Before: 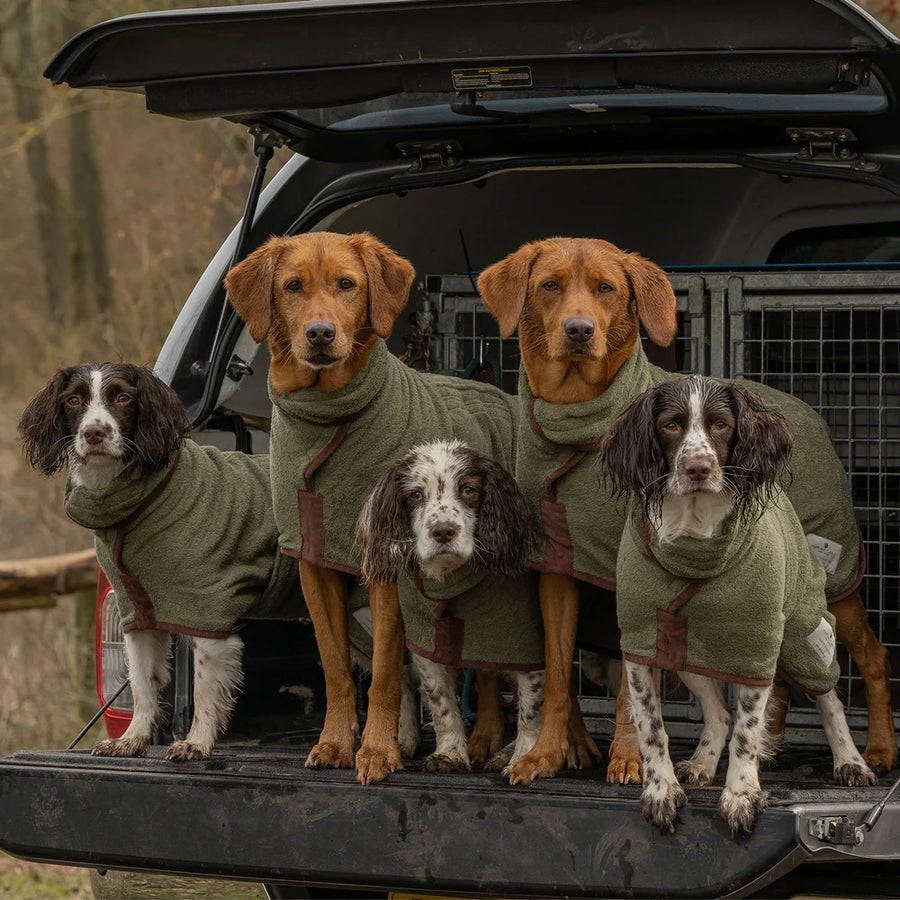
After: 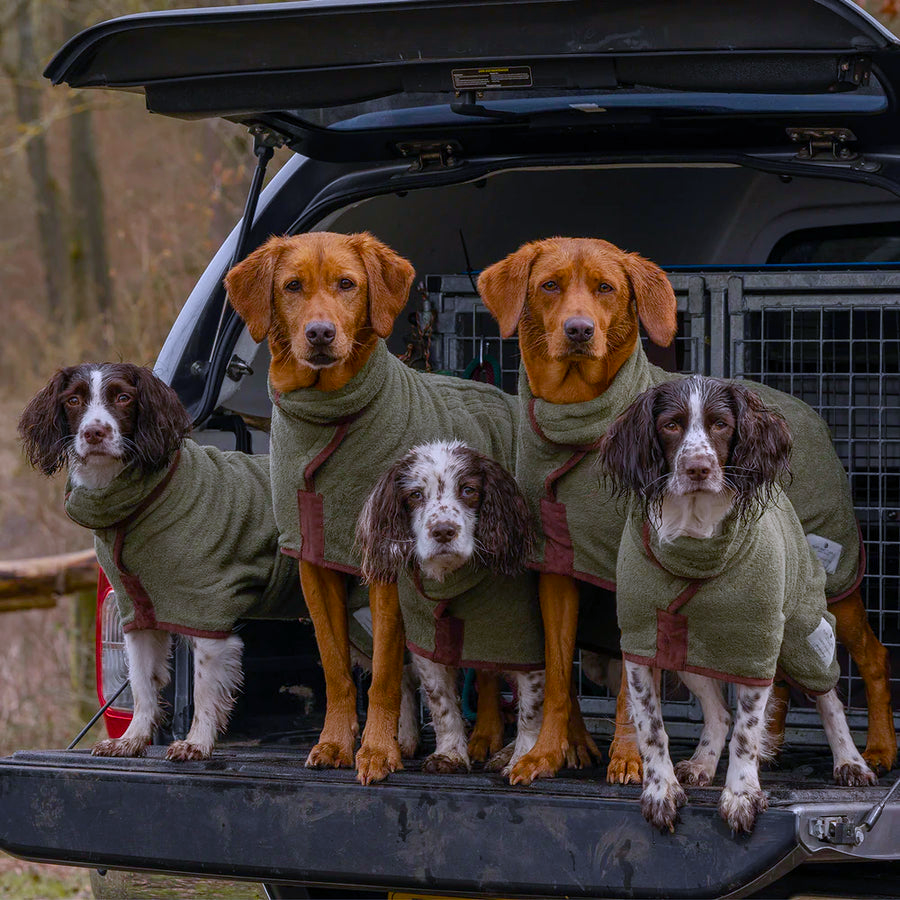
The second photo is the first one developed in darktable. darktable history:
color calibration: illuminant as shot in camera, x 0.379, y 0.396, temperature 4135.61 K
color balance rgb: perceptual saturation grading › global saturation 20%, perceptual saturation grading › highlights -25.367%, perceptual saturation grading › shadows 50.17%, global vibrance 20%
